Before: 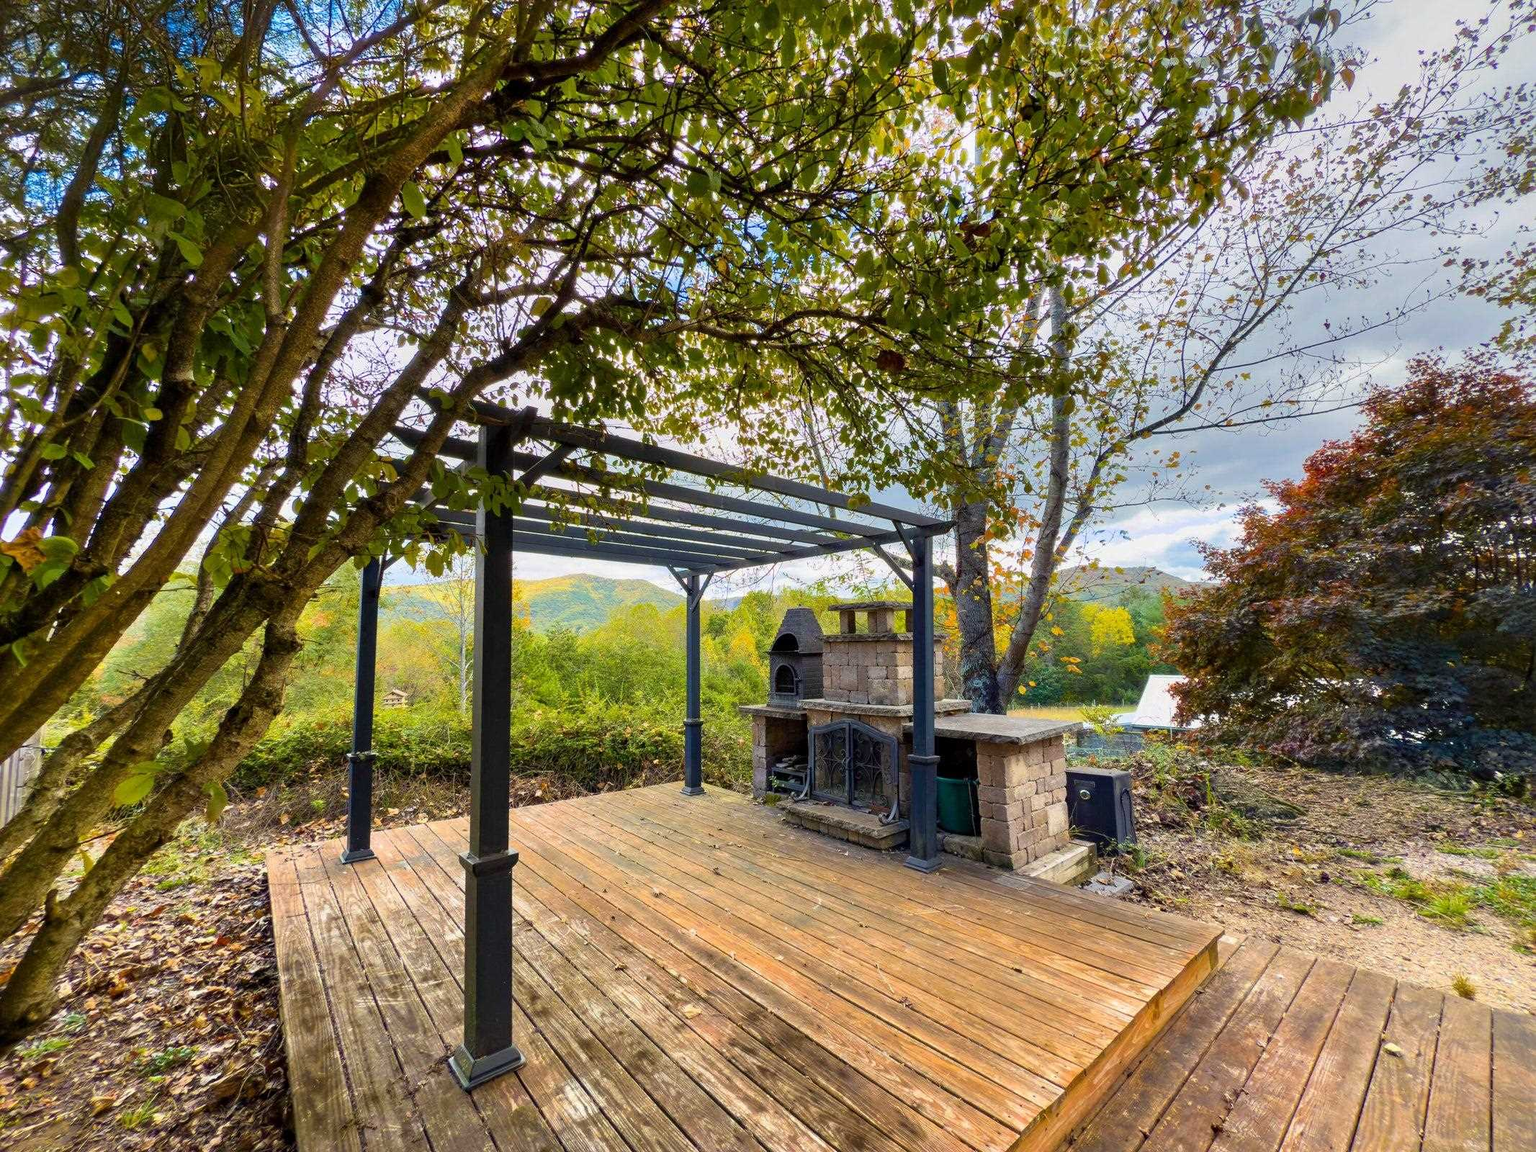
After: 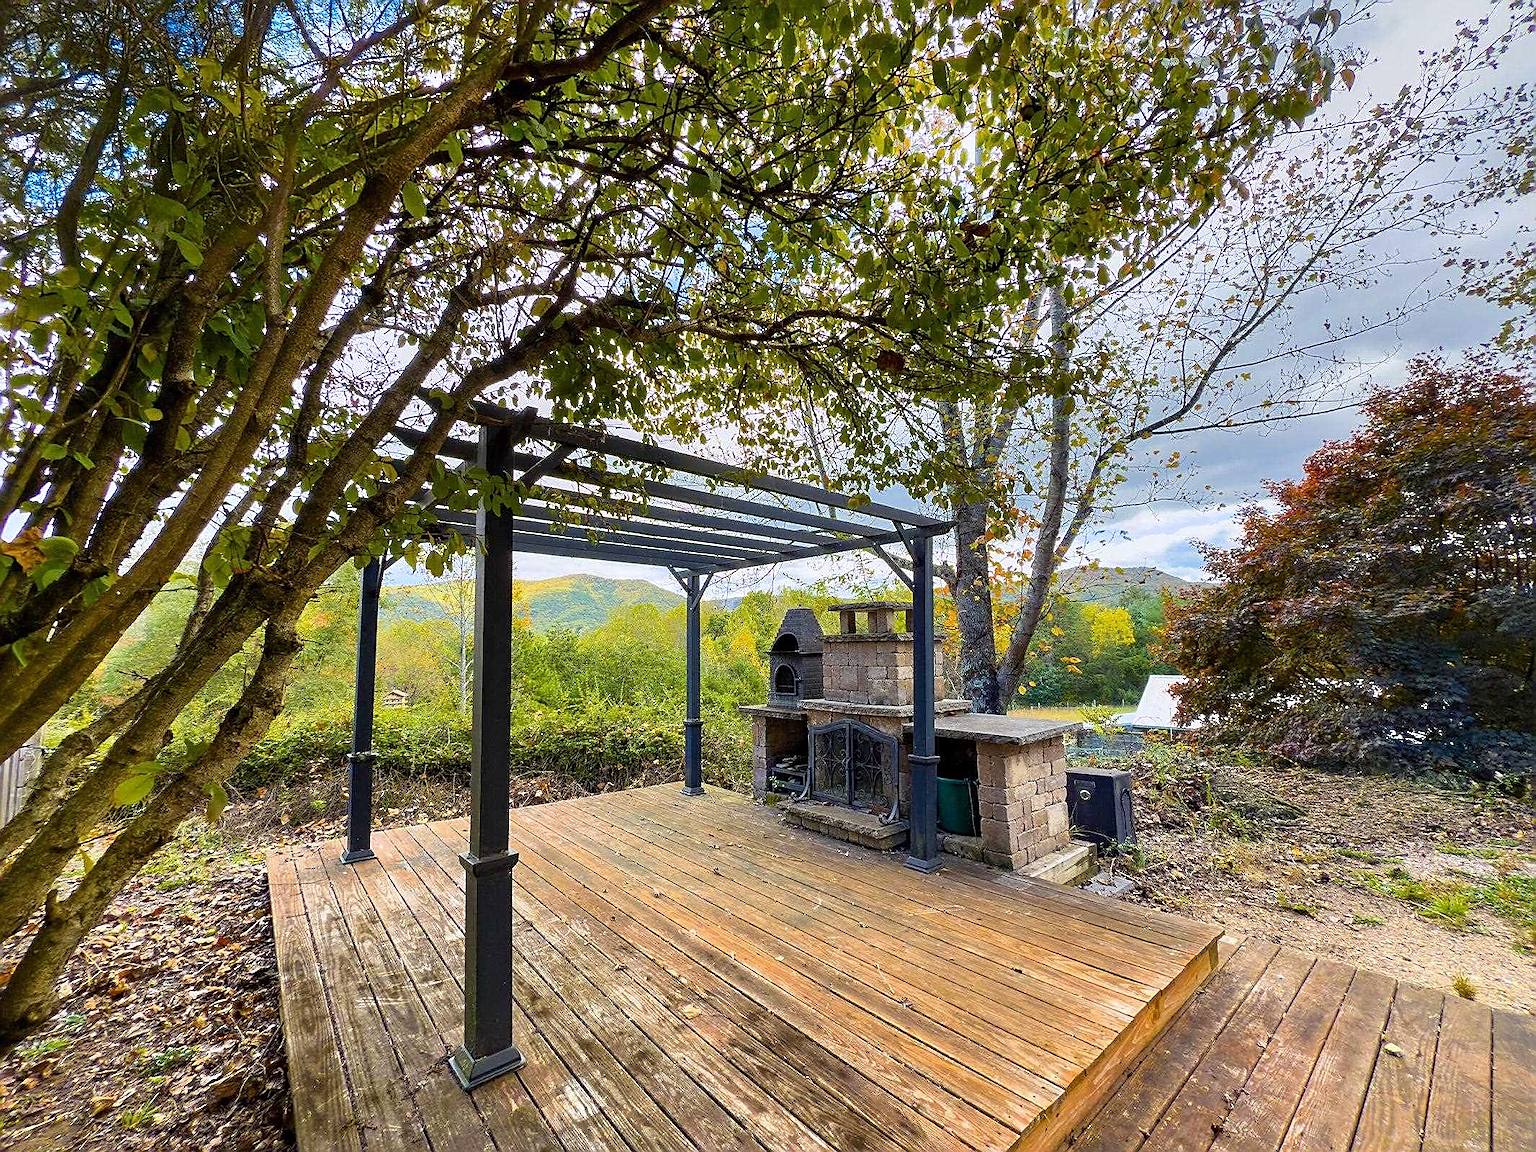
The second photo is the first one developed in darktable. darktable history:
sharpen: radius 1.4, amount 1.25, threshold 0.7
white balance: red 0.983, blue 1.036
